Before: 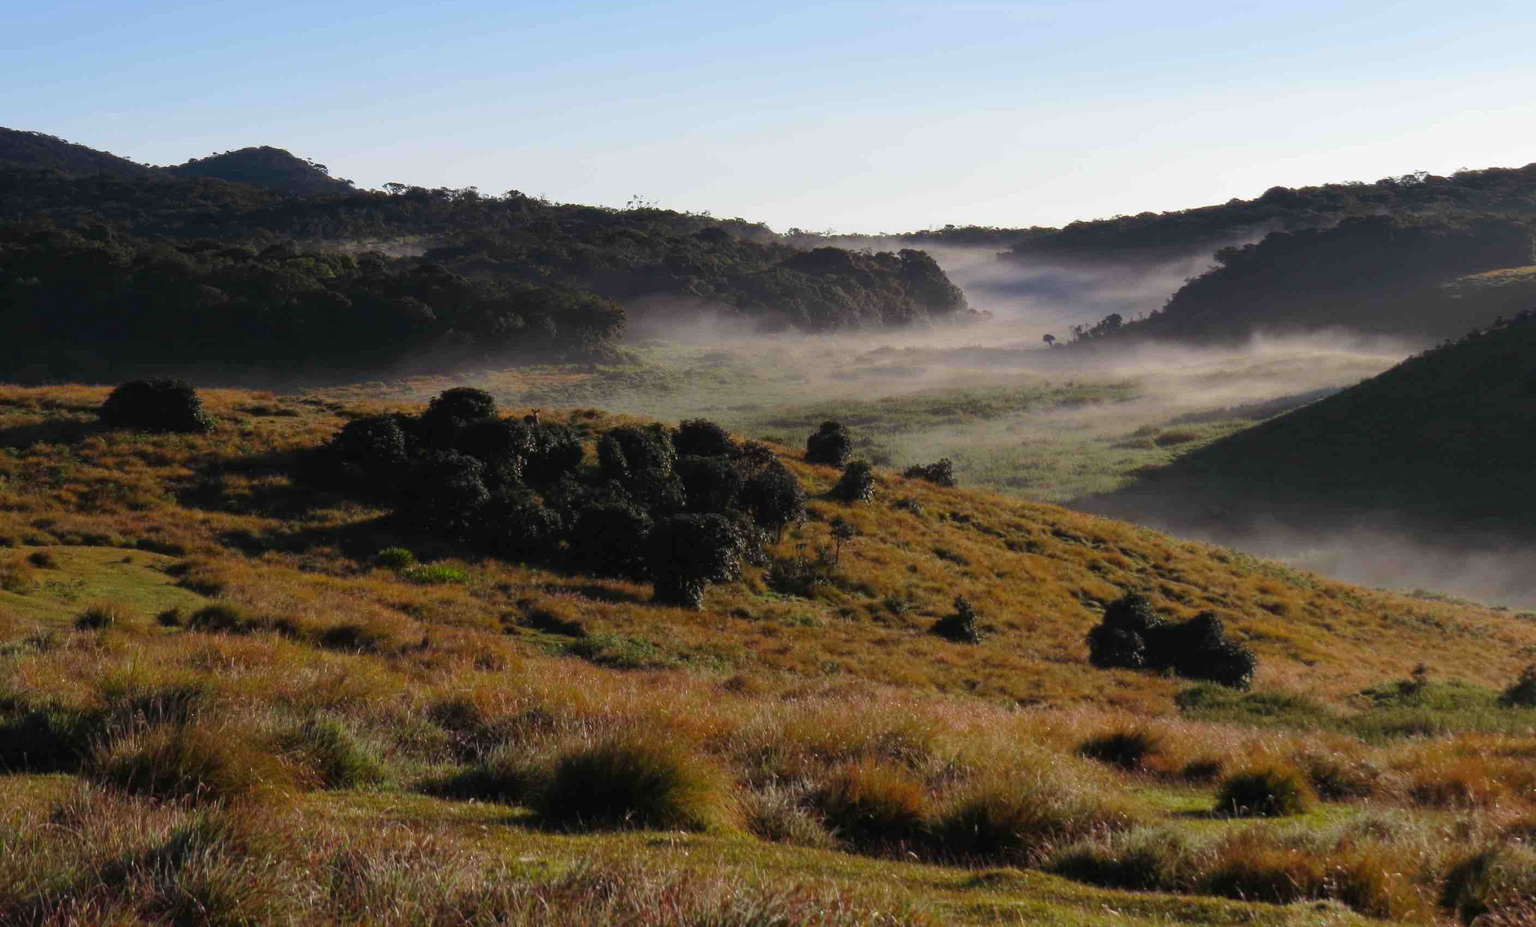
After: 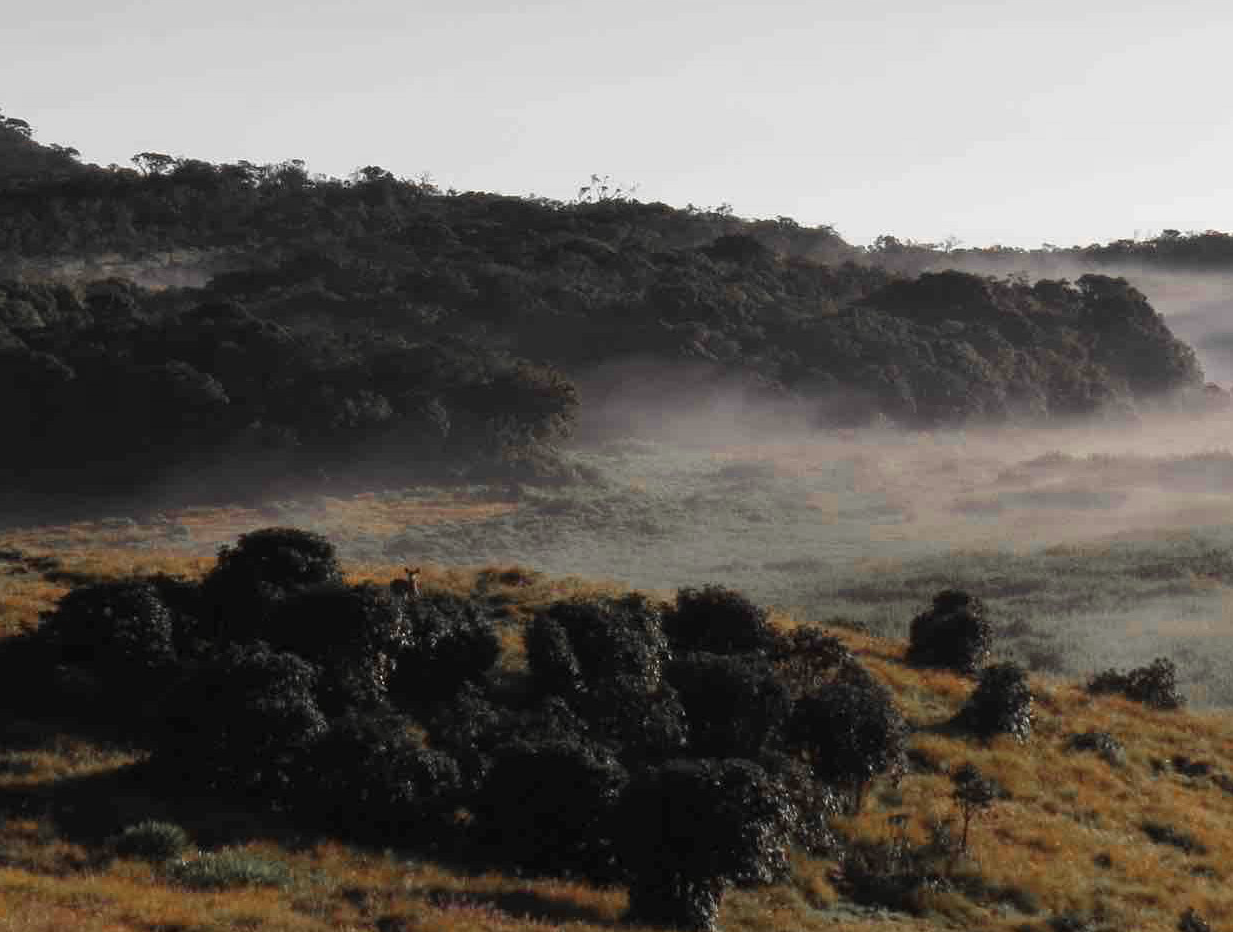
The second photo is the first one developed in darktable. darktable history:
color zones: curves: ch0 [(0, 0.447) (0.184, 0.543) (0.323, 0.476) (0.429, 0.445) (0.571, 0.443) (0.714, 0.451) (0.857, 0.452) (1, 0.447)]; ch1 [(0, 0.464) (0.176, 0.46) (0.287, 0.177) (0.429, 0.002) (0.571, 0) (0.714, 0) (0.857, 0) (1, 0.464)]
crop: left 20.249%, top 10.759%, right 35.931%, bottom 34.328%
